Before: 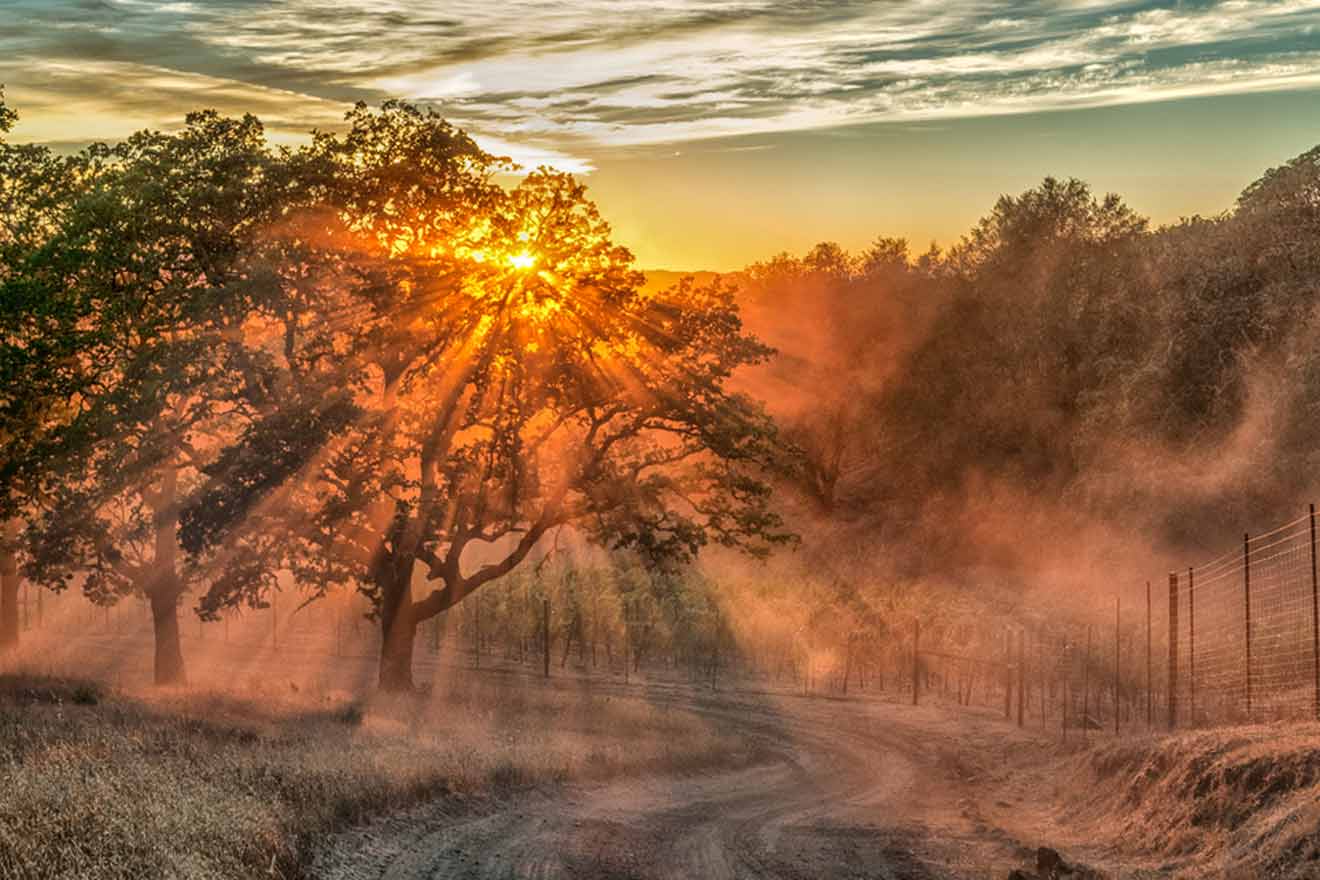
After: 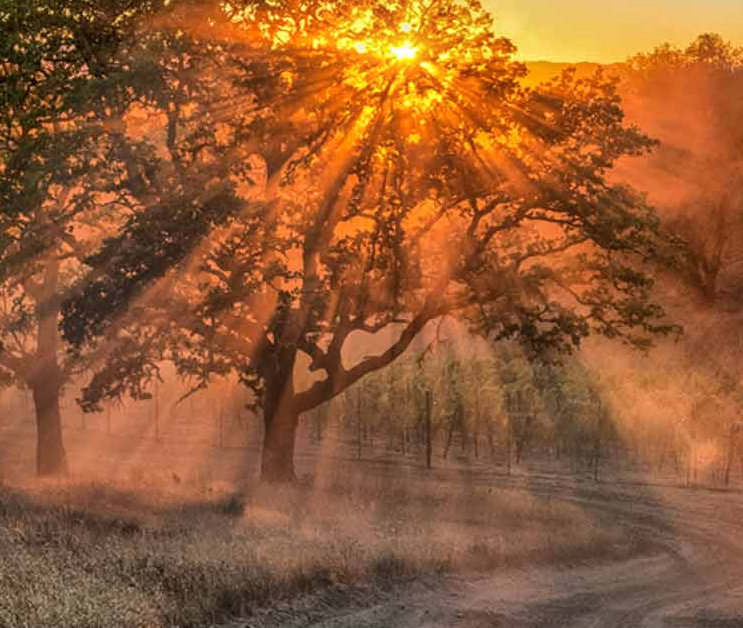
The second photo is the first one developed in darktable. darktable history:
tone equalizer: on, module defaults
crop: left 8.966%, top 23.852%, right 34.699%, bottom 4.703%
bloom: size 9%, threshold 100%, strength 7%
